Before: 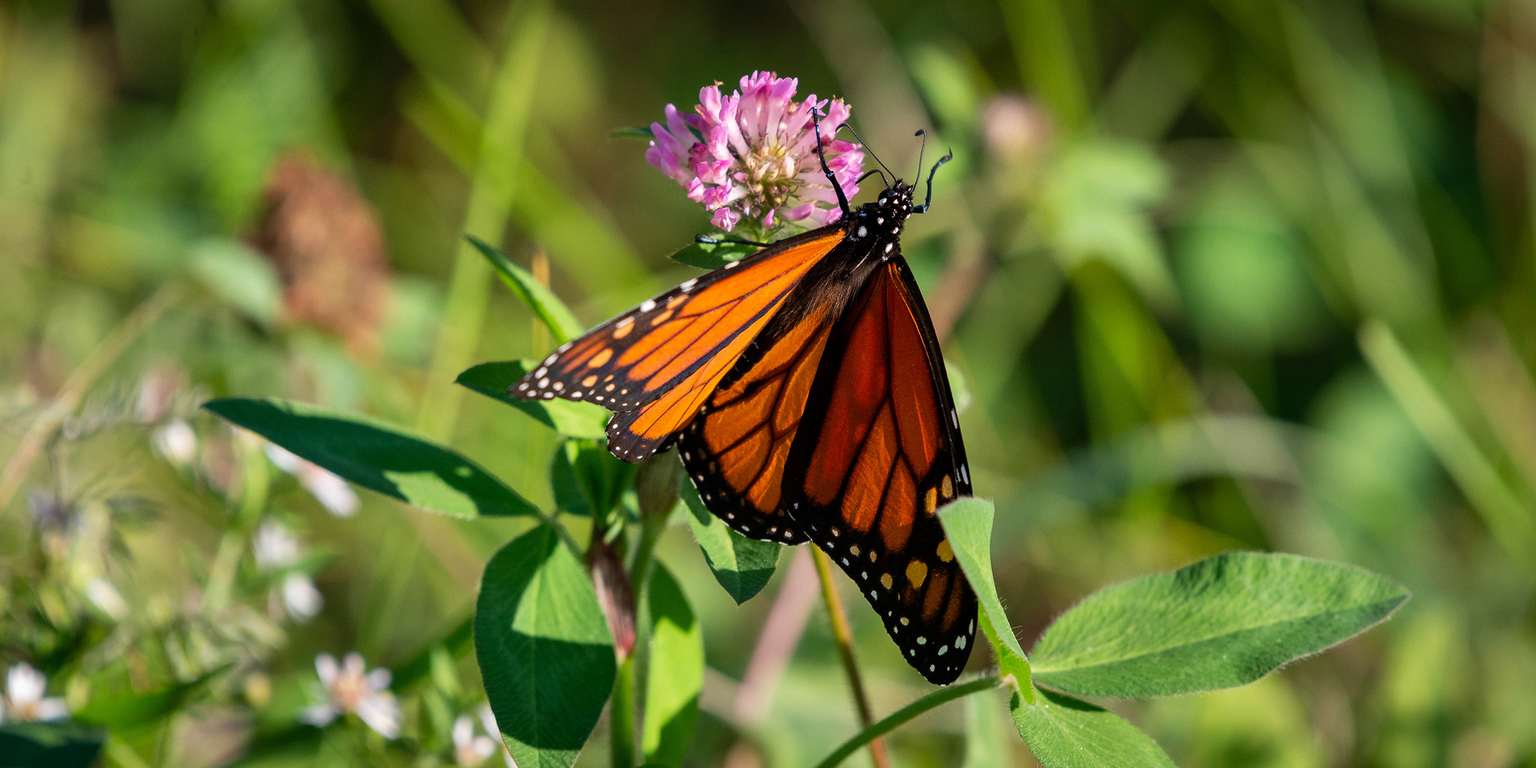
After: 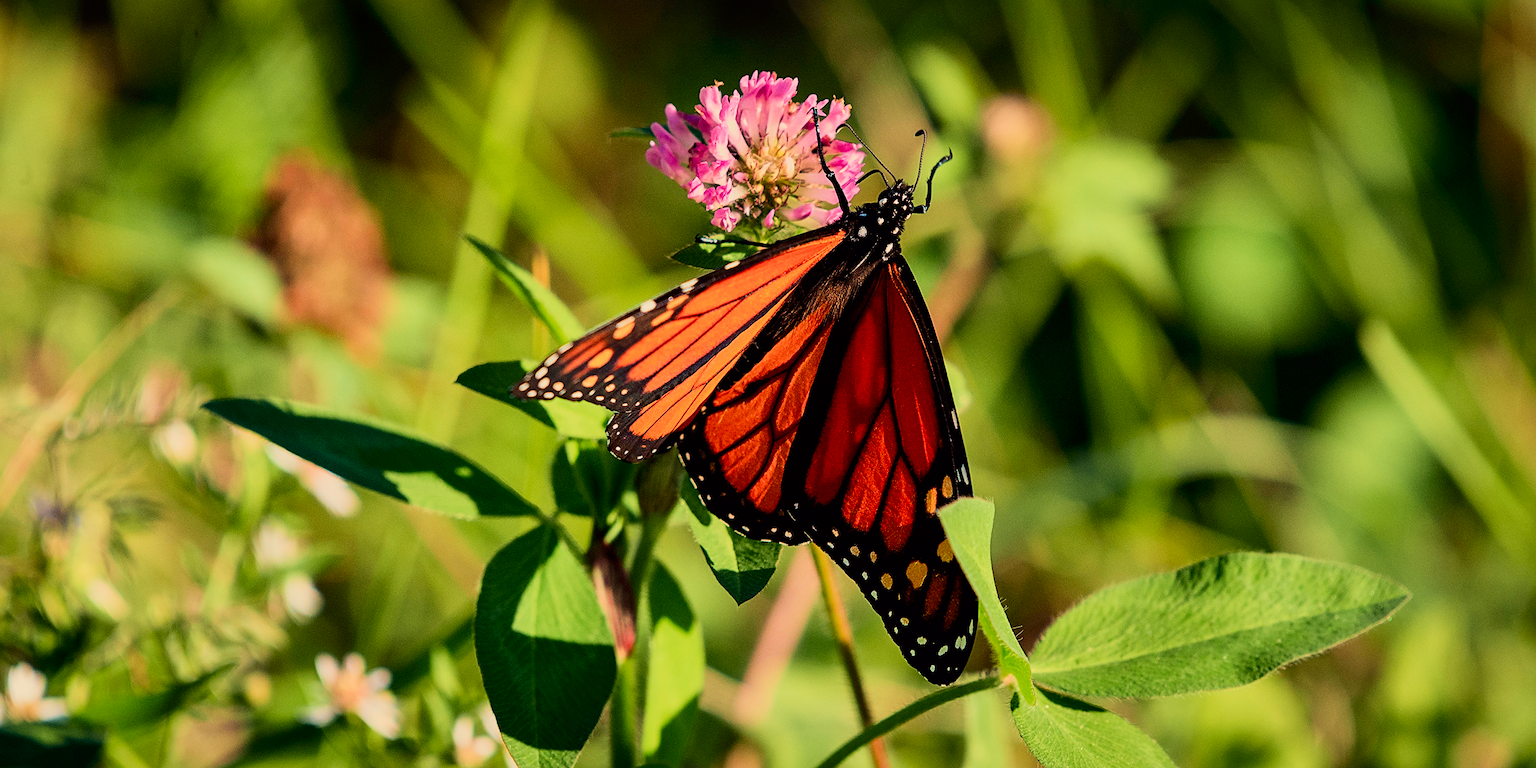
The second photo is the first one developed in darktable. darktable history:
velvia: on, module defaults
white balance: red 1.08, blue 0.791
sharpen: on, module defaults
filmic rgb: black relative exposure -6.98 EV, white relative exposure 5.63 EV, hardness 2.86
tone curve: curves: ch0 [(0, 0.001) (0.139, 0.096) (0.311, 0.278) (0.495, 0.531) (0.718, 0.816) (0.841, 0.909) (1, 0.967)]; ch1 [(0, 0) (0.272, 0.249) (0.388, 0.385) (0.469, 0.456) (0.495, 0.497) (0.538, 0.554) (0.578, 0.605) (0.707, 0.778) (1, 1)]; ch2 [(0, 0) (0.125, 0.089) (0.353, 0.329) (0.443, 0.408) (0.502, 0.499) (0.557, 0.542) (0.608, 0.635) (1, 1)], color space Lab, independent channels, preserve colors none
